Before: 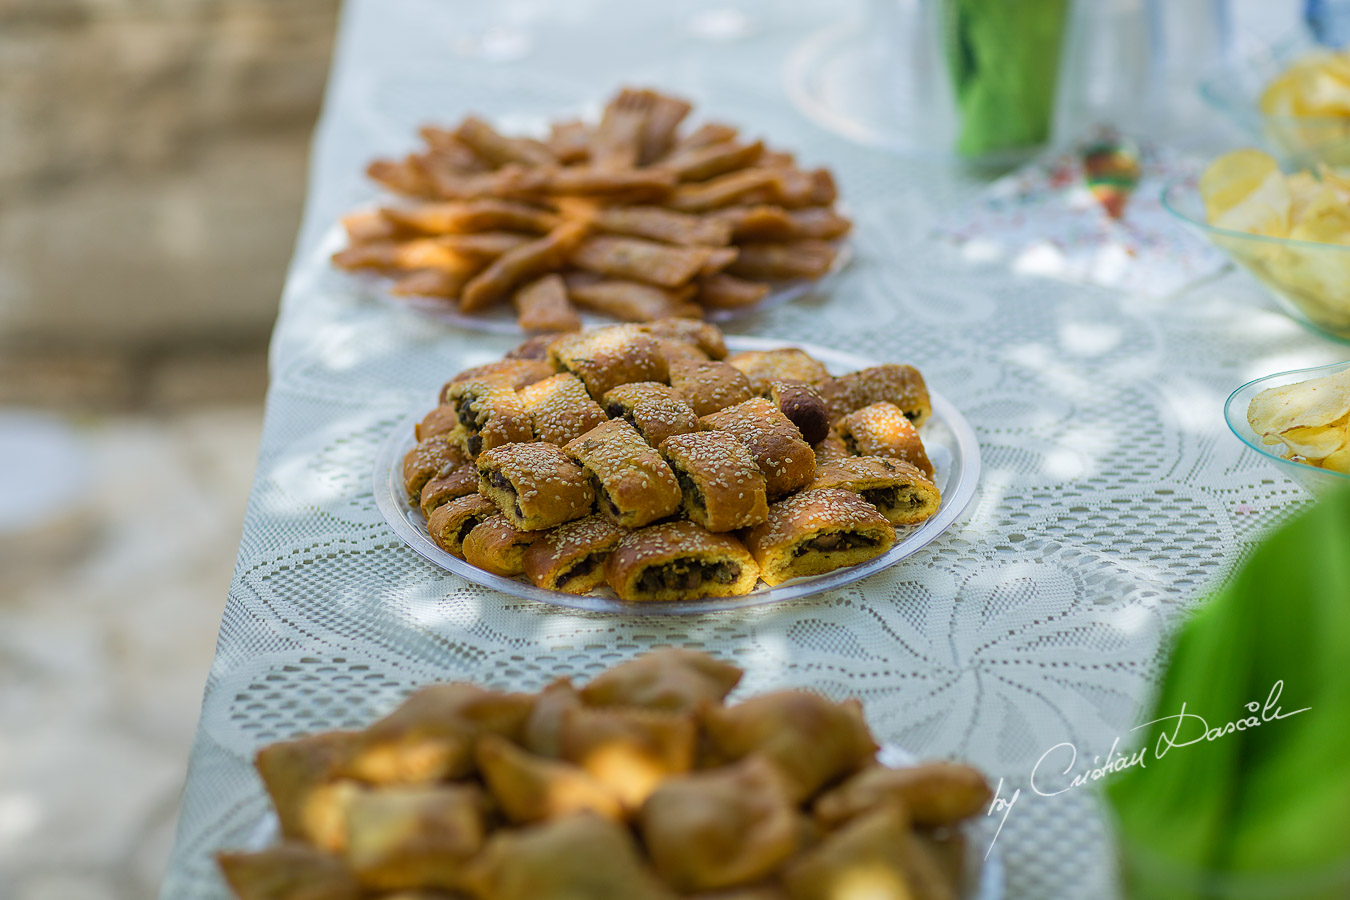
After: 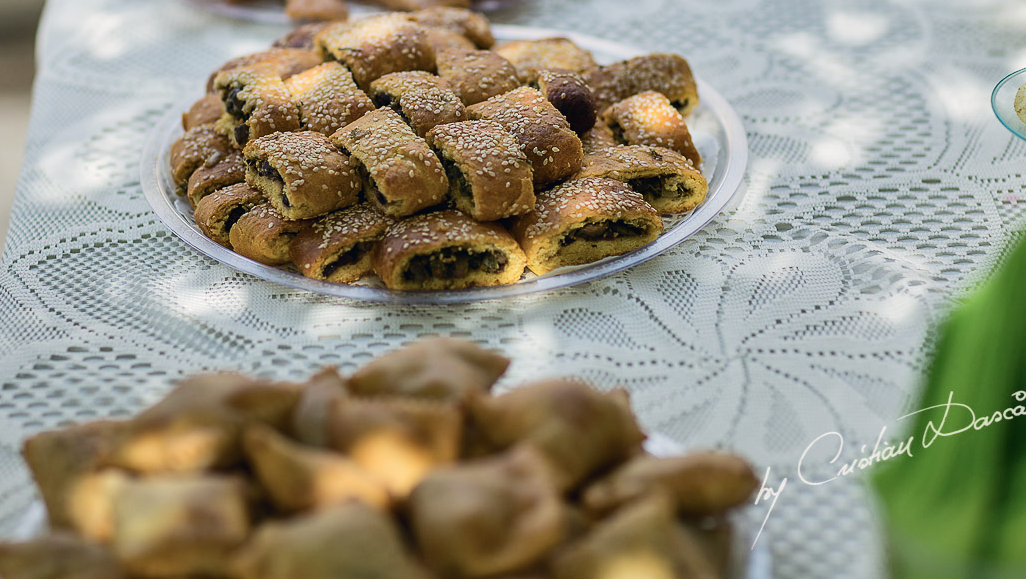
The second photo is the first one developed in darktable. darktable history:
color correction: highlights a* 2.79, highlights b* 4.99, shadows a* -2.09, shadows b* -4.93, saturation 0.784
crop and rotate: left 17.266%, top 34.649%, right 6.733%, bottom 0.914%
shadows and highlights: soften with gaussian
tone curve: curves: ch0 [(0, 0) (0.003, 0.018) (0.011, 0.019) (0.025, 0.024) (0.044, 0.037) (0.069, 0.053) (0.1, 0.075) (0.136, 0.105) (0.177, 0.136) (0.224, 0.179) (0.277, 0.244) (0.335, 0.319) (0.399, 0.4) (0.468, 0.495) (0.543, 0.58) (0.623, 0.671) (0.709, 0.757) (0.801, 0.838) (0.898, 0.913) (1, 1)], color space Lab, independent channels, preserve colors none
